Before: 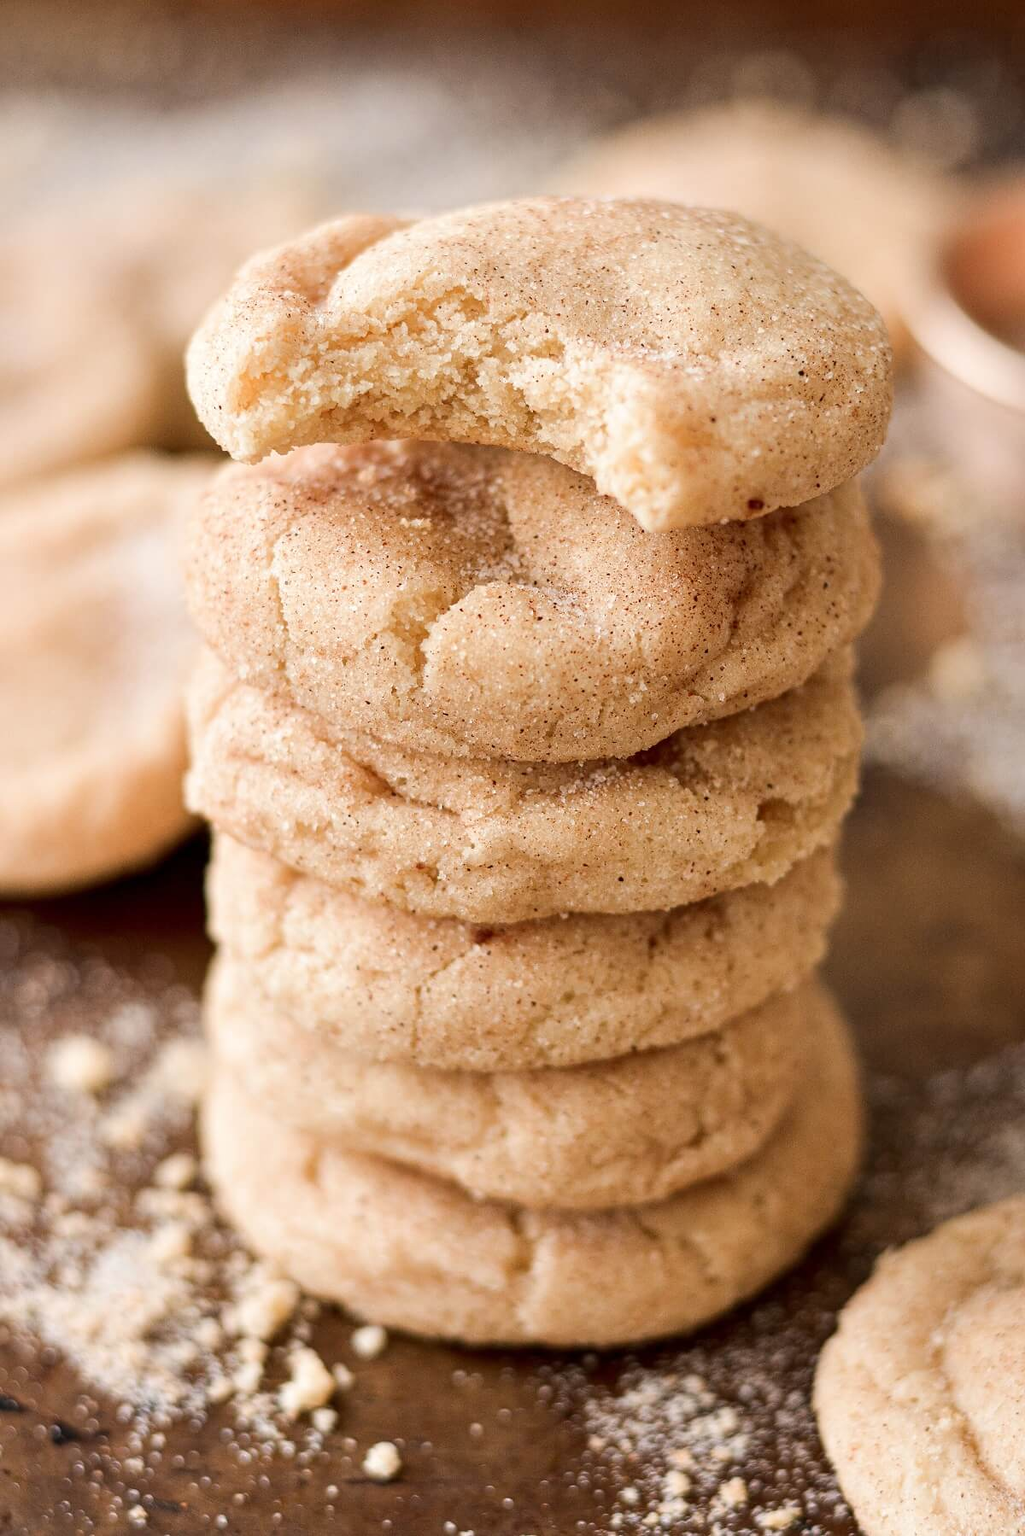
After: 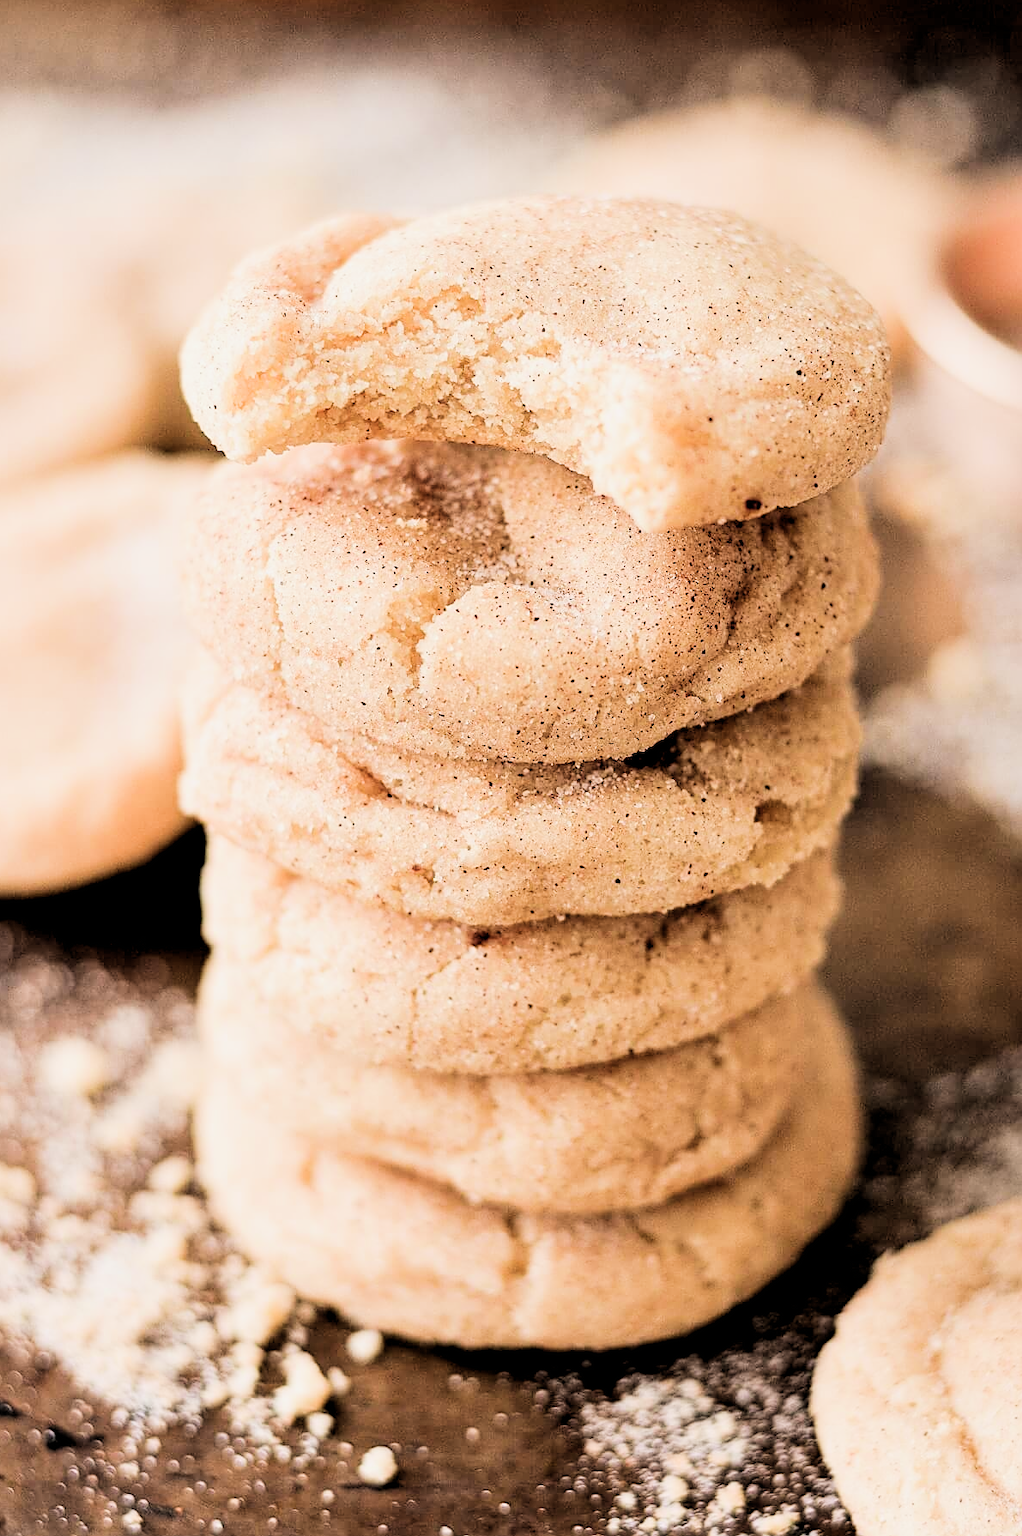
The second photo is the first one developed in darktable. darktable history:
crop and rotate: left 0.614%, top 0.179%, bottom 0.309%
rgb levels: levels [[0.034, 0.472, 0.904], [0, 0.5, 1], [0, 0.5, 1]]
sharpen: on, module defaults
filmic rgb: black relative exposure -7.5 EV, white relative exposure 5 EV, hardness 3.31, contrast 1.3, contrast in shadows safe
haze removal: strength -0.09, adaptive false
exposure: black level correction -0.002, exposure 0.708 EV, compensate exposure bias true, compensate highlight preservation false
